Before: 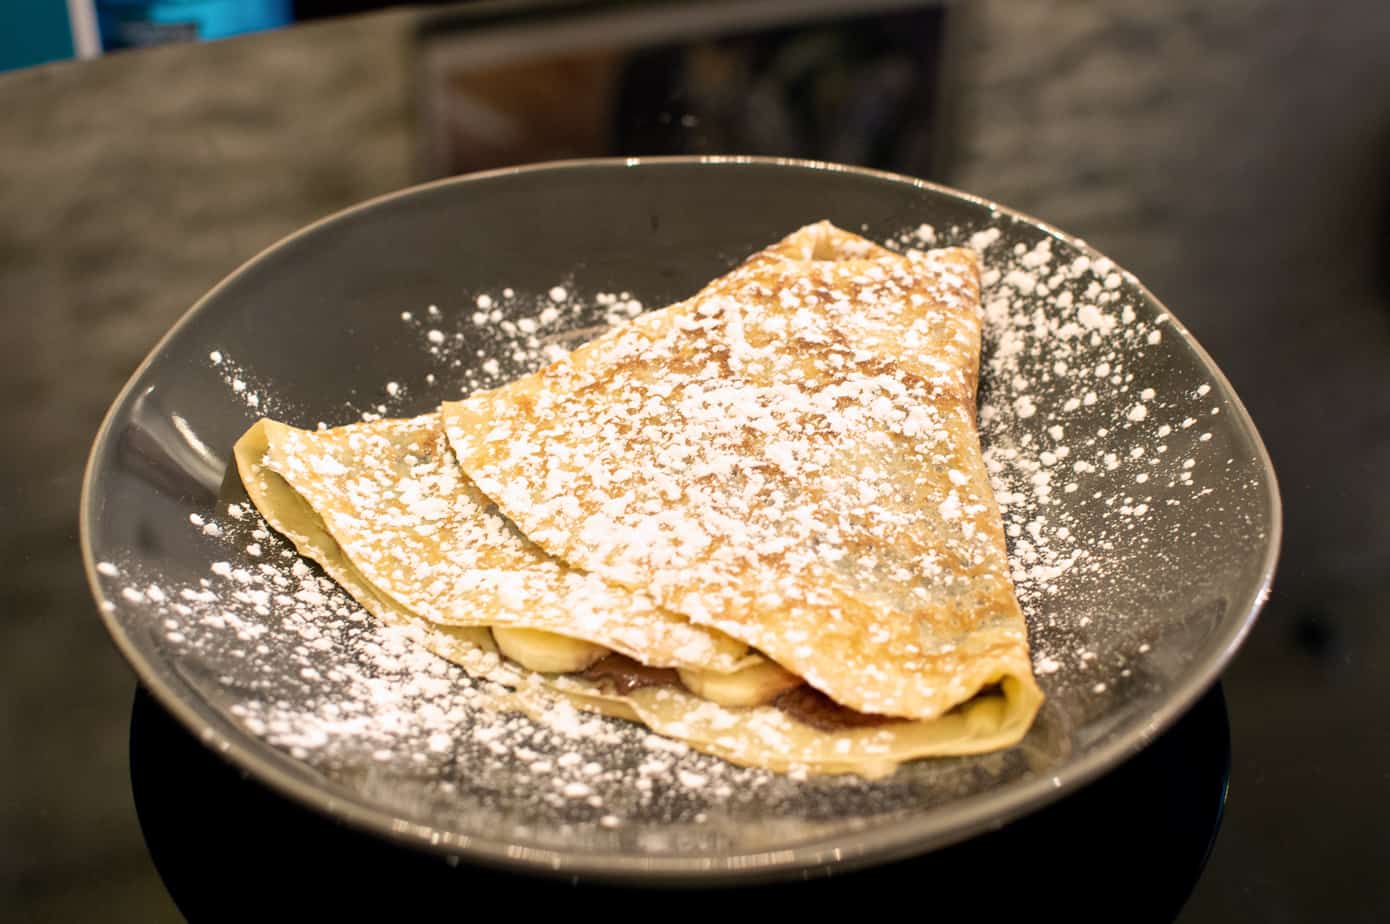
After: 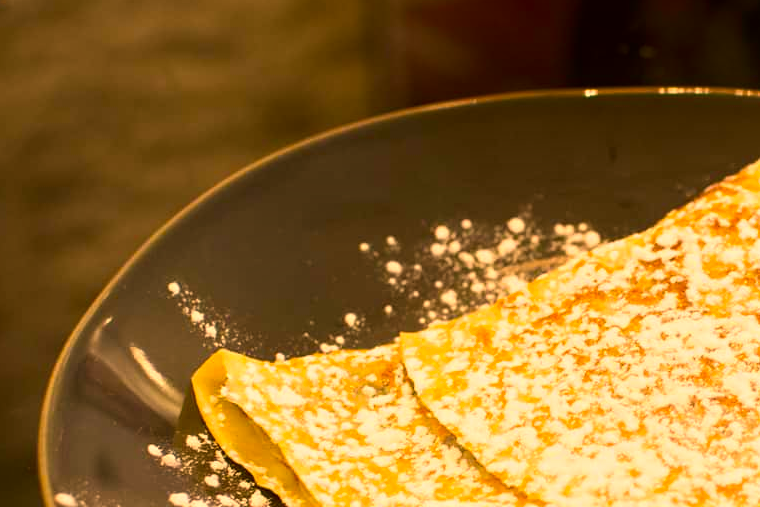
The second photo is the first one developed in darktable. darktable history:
tone equalizer: on, module defaults
shadows and highlights: shadows -70, highlights 35, soften with gaussian
crop and rotate: left 3.047%, top 7.509%, right 42.236%, bottom 37.598%
color correction: highlights a* 17.94, highlights b* 35.39, shadows a* 1.48, shadows b* 6.42, saturation 1.01
contrast brightness saturation: brightness -0.02, saturation 0.35
